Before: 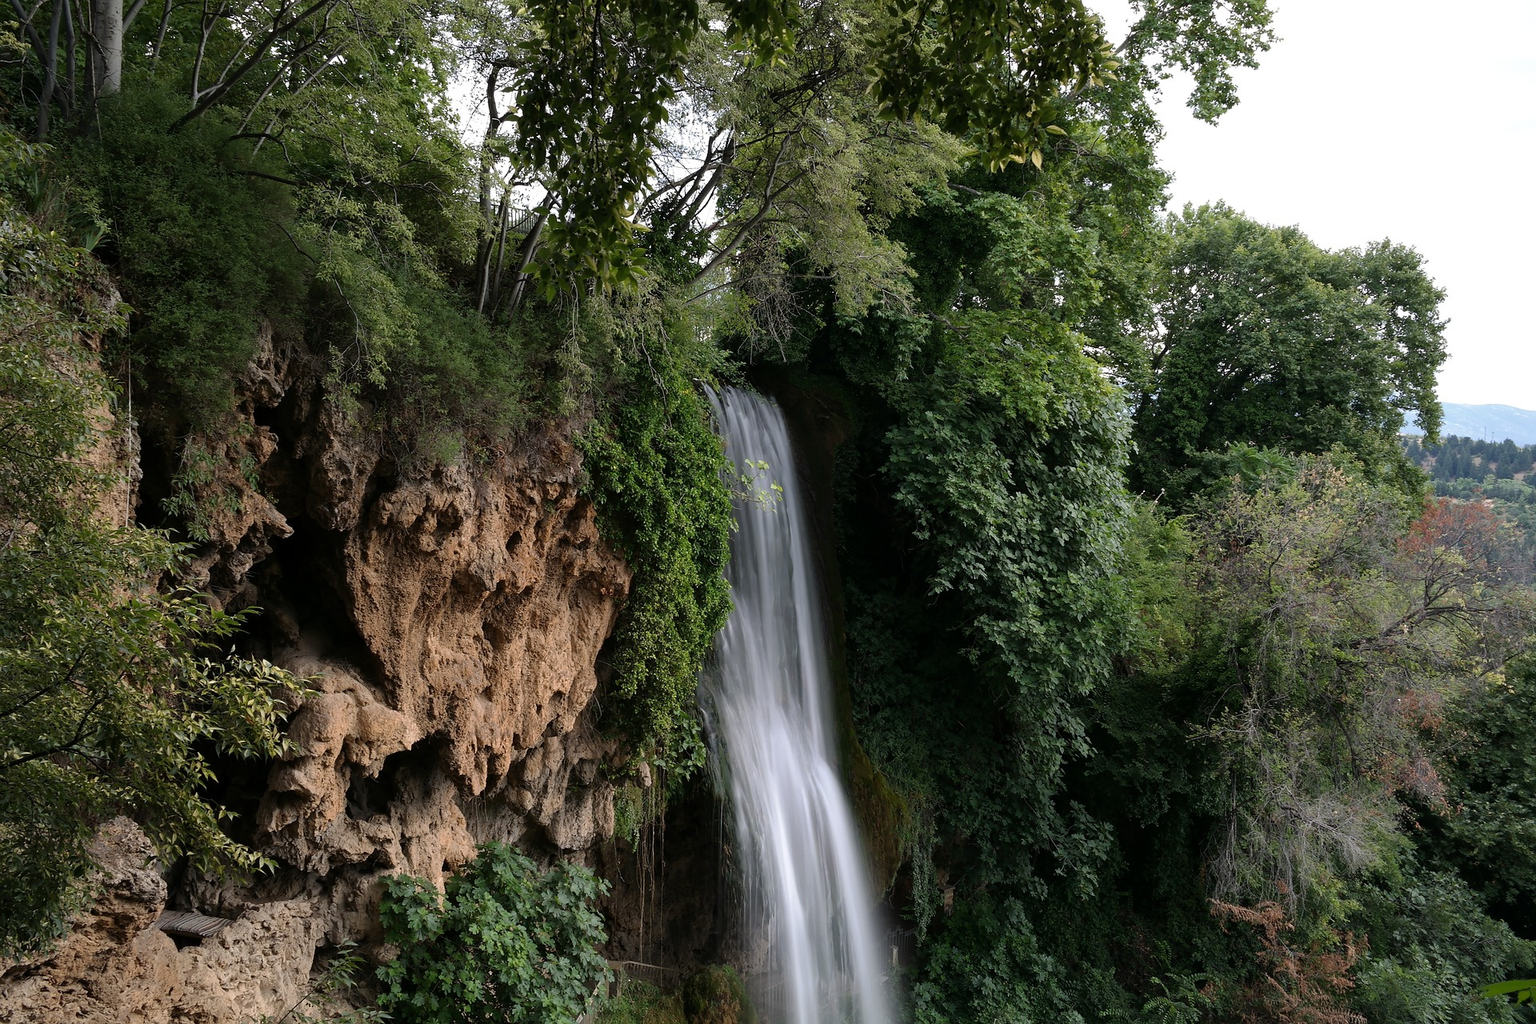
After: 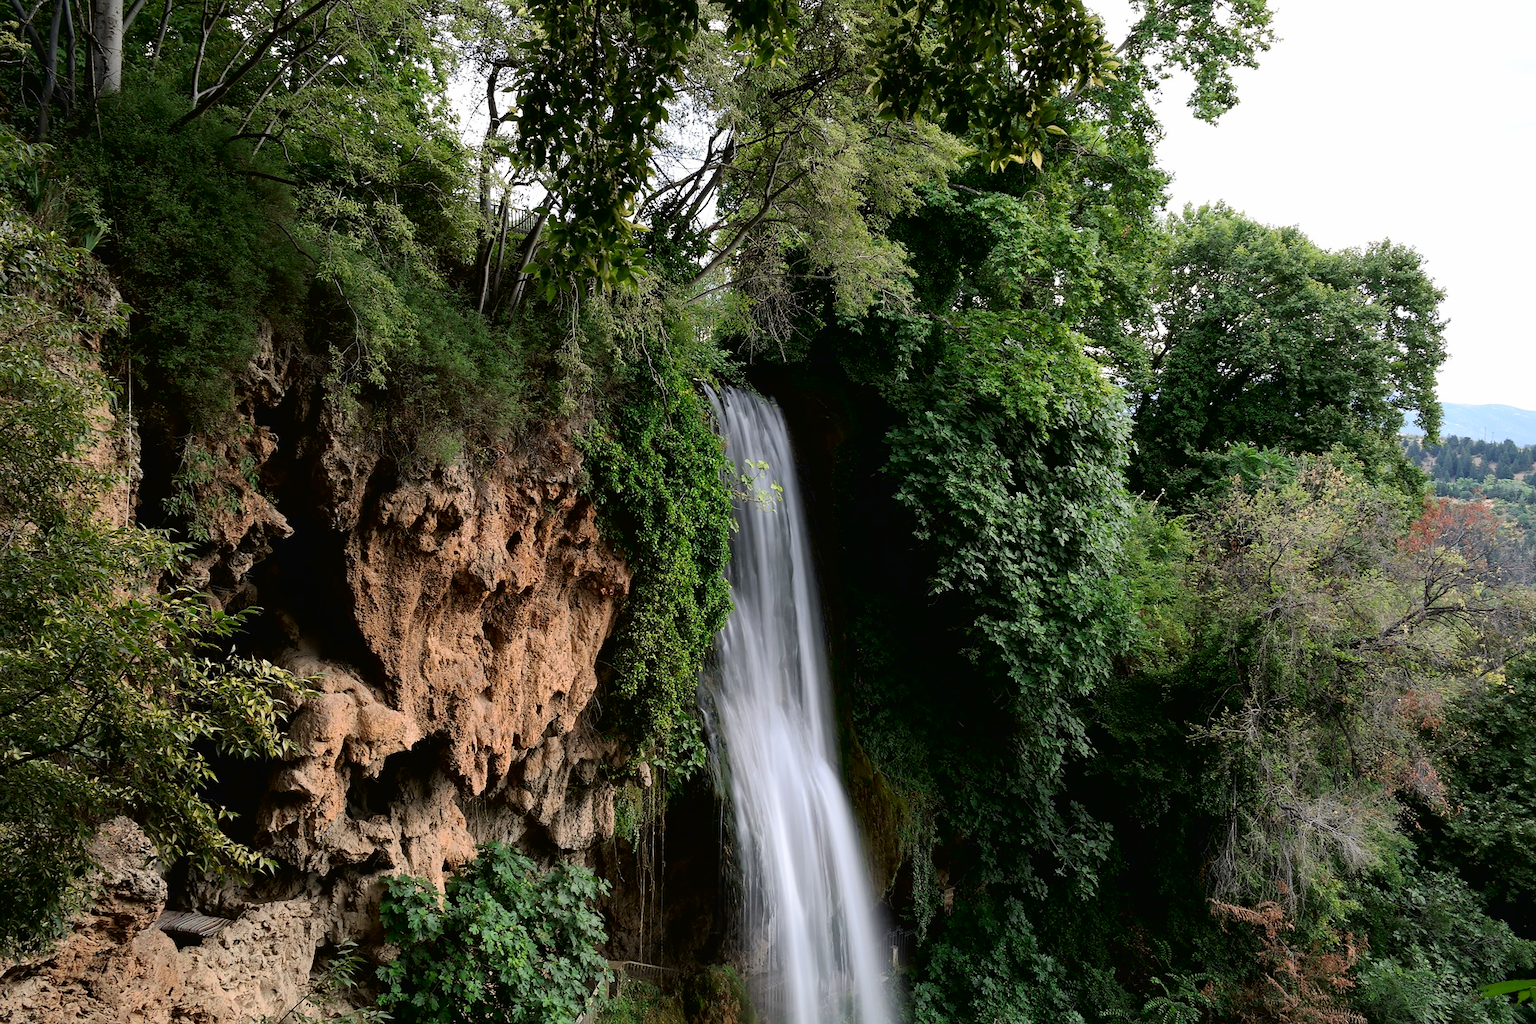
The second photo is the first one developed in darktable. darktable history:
tone curve: curves: ch0 [(0, 0.013) (0.054, 0.018) (0.205, 0.191) (0.289, 0.292) (0.39, 0.424) (0.493, 0.551) (0.666, 0.743) (0.795, 0.841) (1, 0.998)]; ch1 [(0, 0) (0.385, 0.343) (0.439, 0.415) (0.494, 0.495) (0.501, 0.501) (0.51, 0.509) (0.54, 0.552) (0.586, 0.614) (0.66, 0.706) (0.783, 0.804) (1, 1)]; ch2 [(0, 0) (0.32, 0.281) (0.403, 0.399) (0.441, 0.428) (0.47, 0.469) (0.498, 0.496) (0.524, 0.538) (0.566, 0.579) (0.633, 0.665) (0.7, 0.711) (1, 1)], color space Lab, independent channels, preserve colors none
